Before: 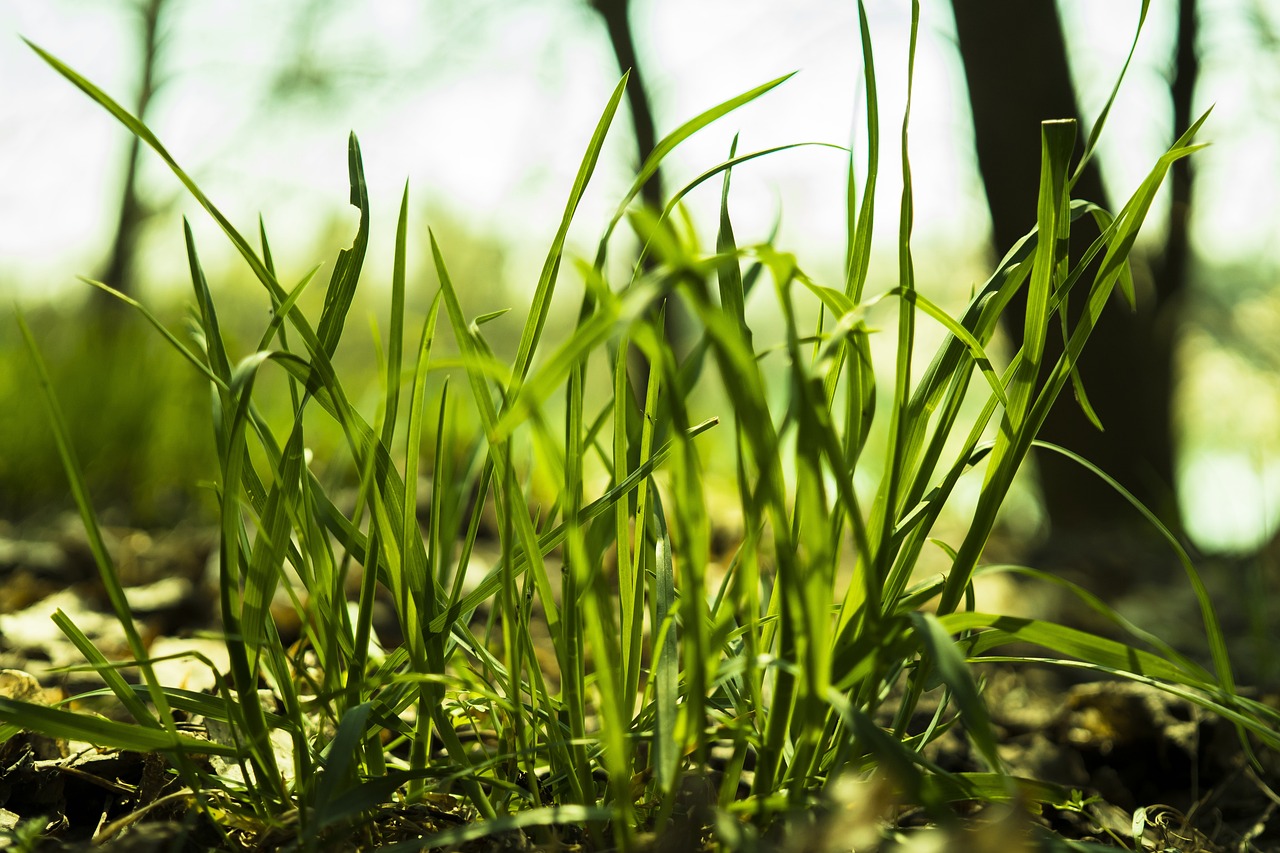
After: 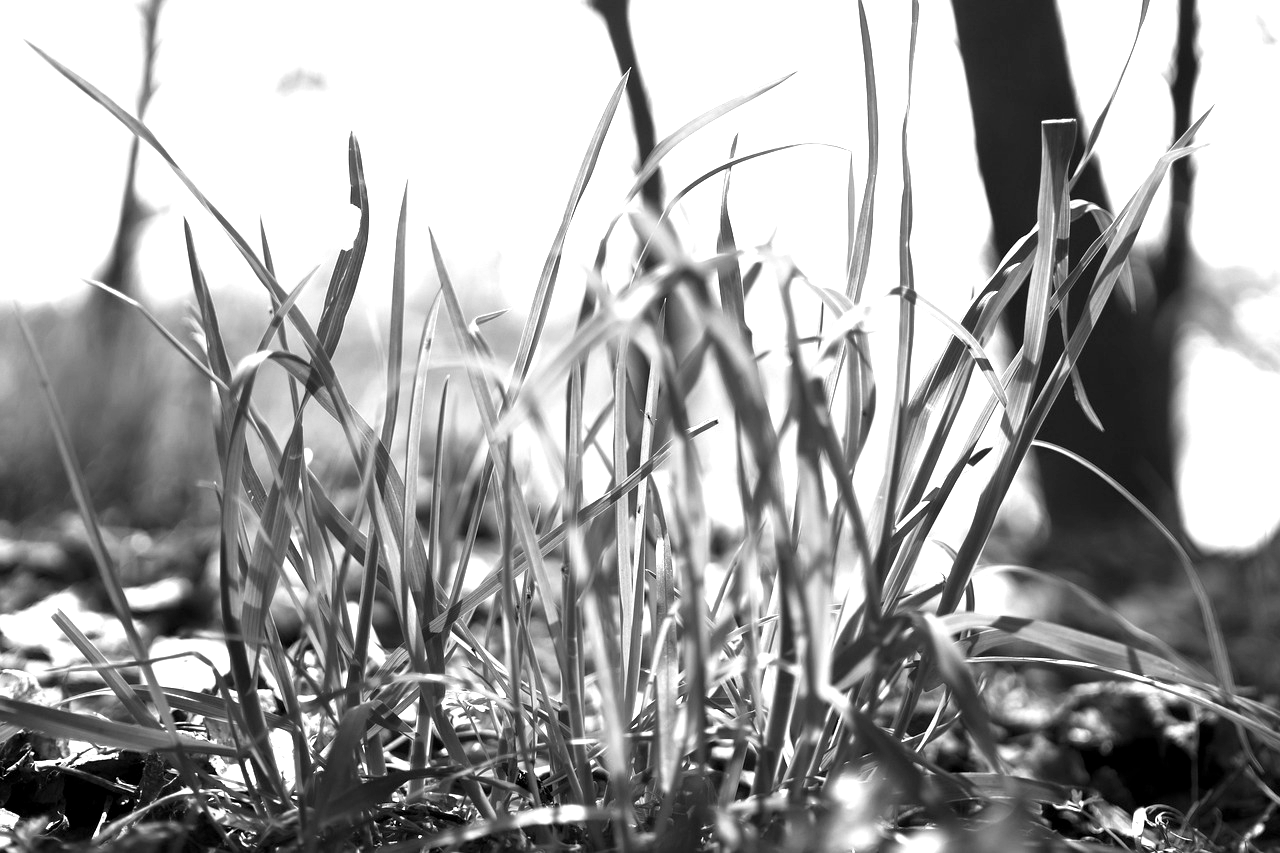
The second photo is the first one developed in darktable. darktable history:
exposure: black level correction 0.001, exposure 1 EV, compensate highlight preservation false
color correction: highlights a* -14.62, highlights b* -16.22, shadows a* 10.12, shadows b* 29.4
monochrome: on, module defaults
